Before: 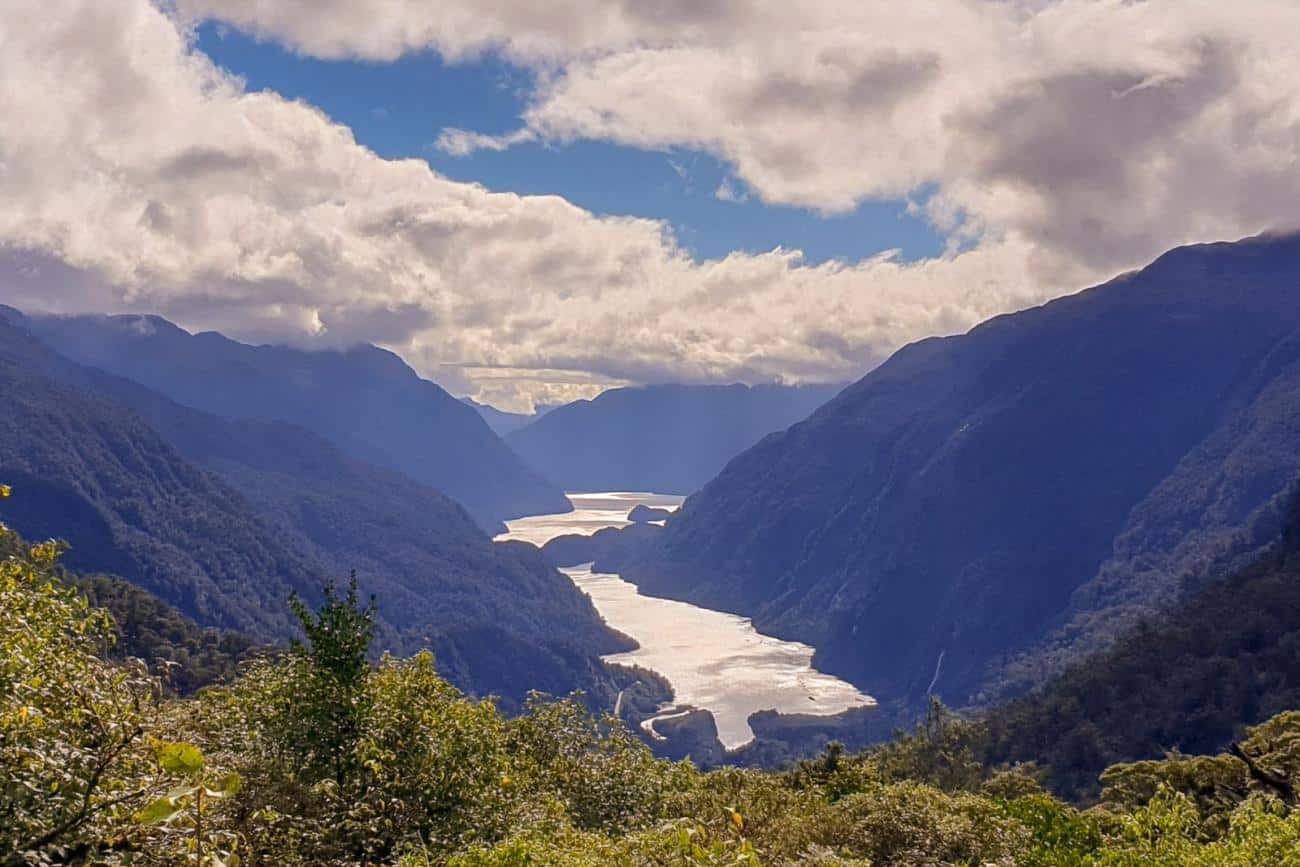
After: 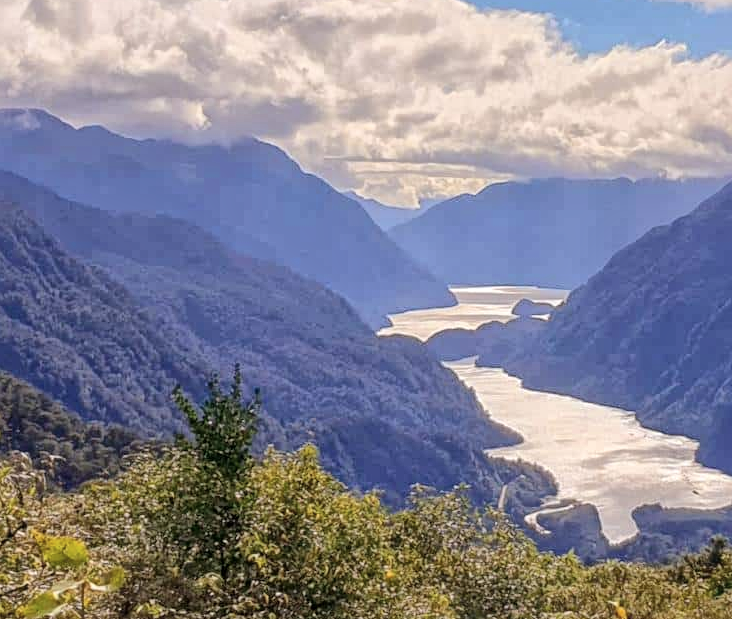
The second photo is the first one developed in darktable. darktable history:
crop: left 8.966%, top 23.852%, right 34.699%, bottom 4.703%
color zones: curves: ch0 [(0.068, 0.464) (0.25, 0.5) (0.48, 0.508) (0.75, 0.536) (0.886, 0.476) (0.967, 0.456)]; ch1 [(0.066, 0.456) (0.25, 0.5) (0.616, 0.508) (0.746, 0.56) (0.934, 0.444)]
global tonemap: drago (1, 100), detail 1
